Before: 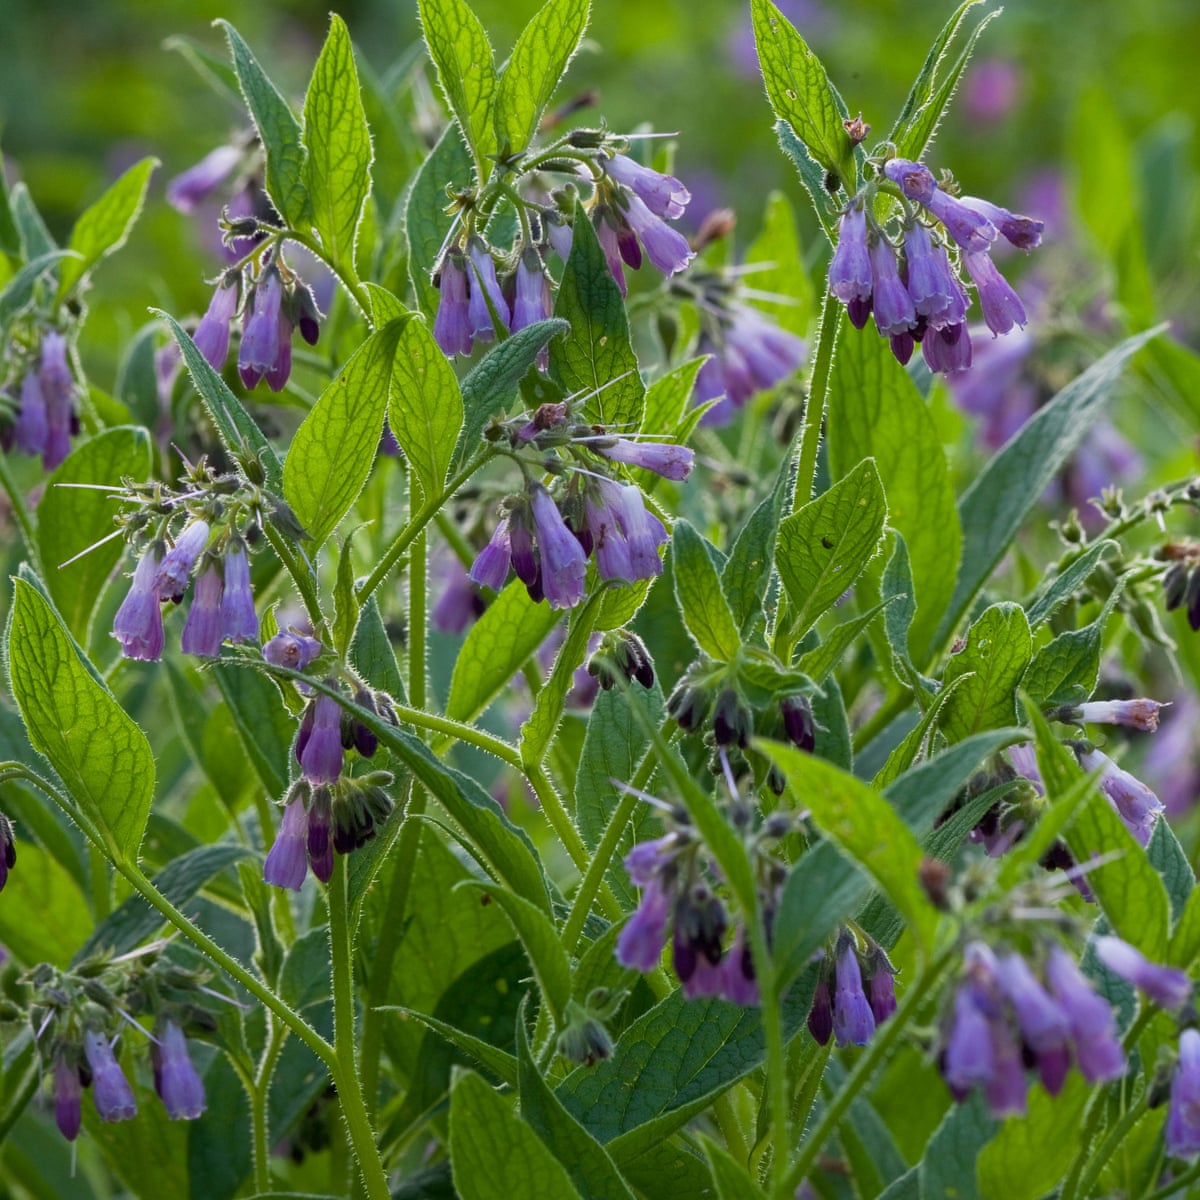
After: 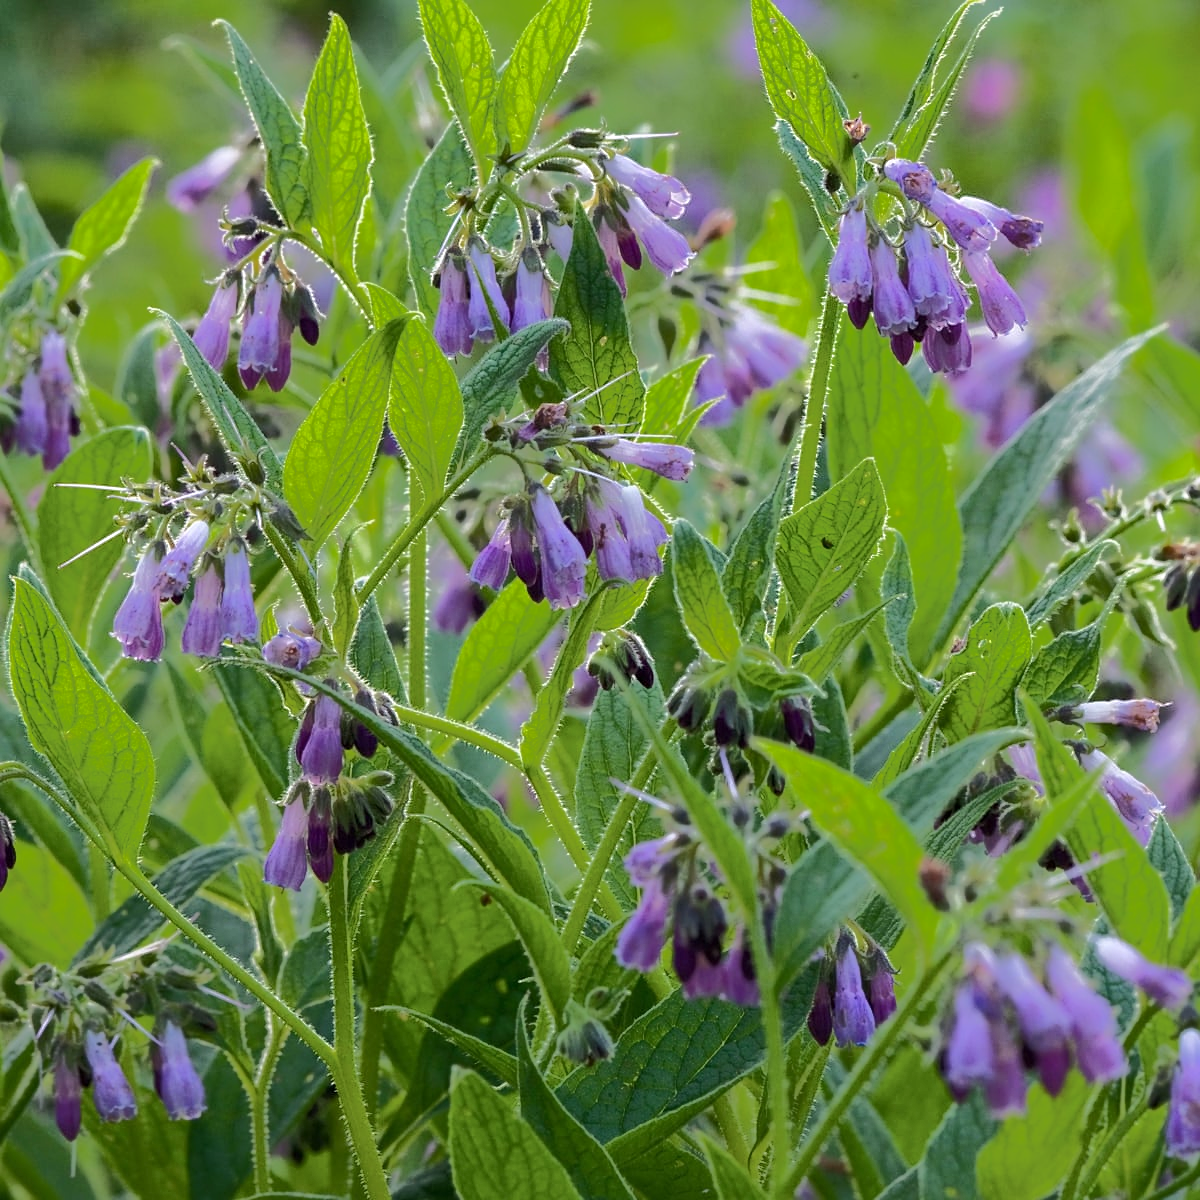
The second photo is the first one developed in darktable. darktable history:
tone curve: curves: ch0 [(0, 0) (0.003, 0.005) (0.011, 0.012) (0.025, 0.026) (0.044, 0.046) (0.069, 0.071) (0.1, 0.098) (0.136, 0.135) (0.177, 0.178) (0.224, 0.217) (0.277, 0.274) (0.335, 0.335) (0.399, 0.442) (0.468, 0.543) (0.543, 0.6) (0.623, 0.628) (0.709, 0.679) (0.801, 0.782) (0.898, 0.904) (1, 1)], color space Lab, independent channels, preserve colors none
sharpen: amount 0.214
exposure: exposure 0.254 EV, compensate highlight preservation false
